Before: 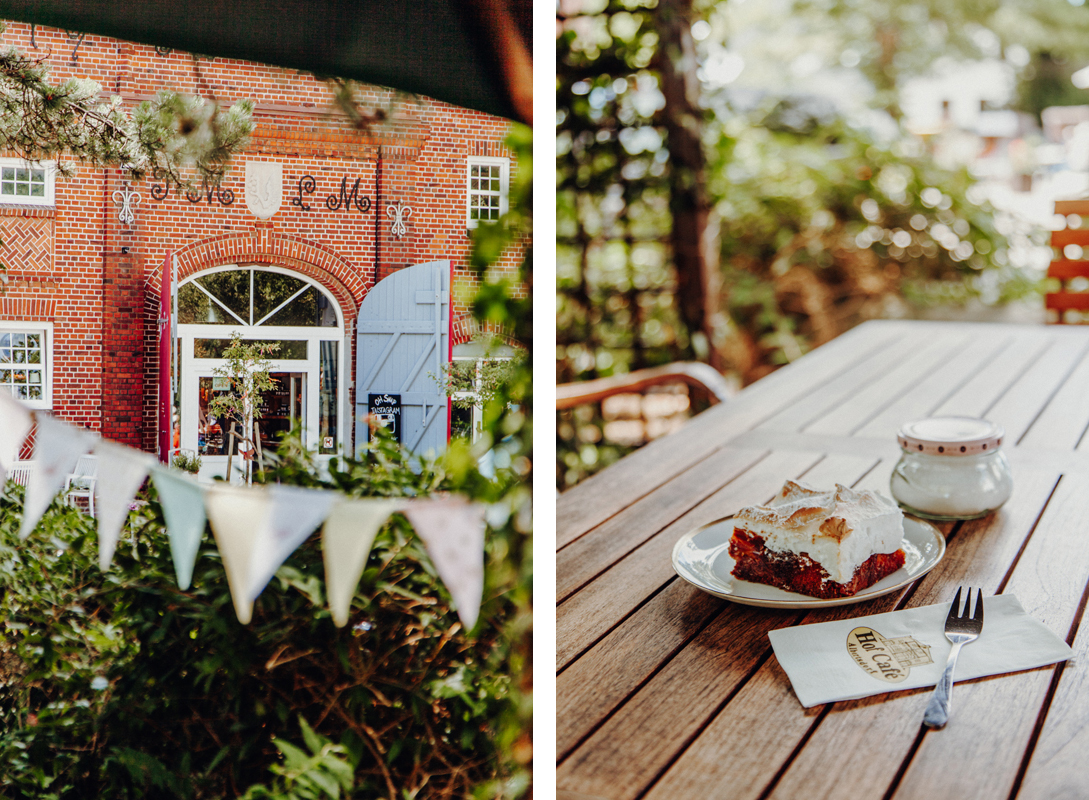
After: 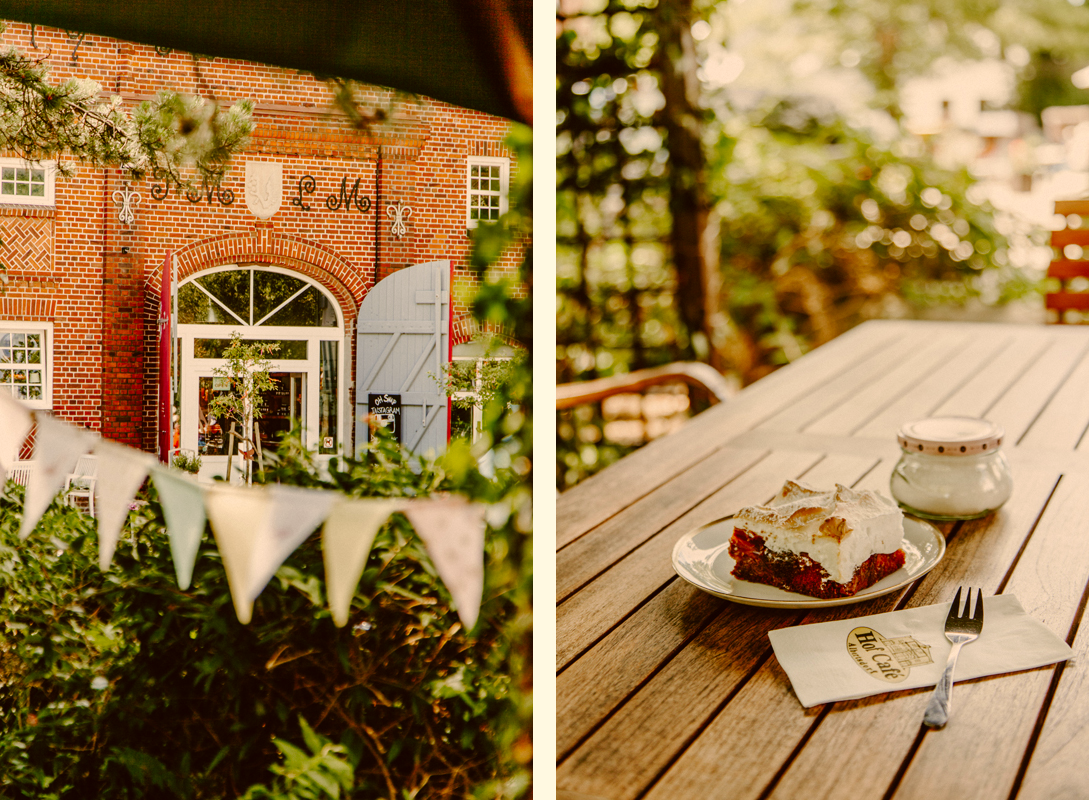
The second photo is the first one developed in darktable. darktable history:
color correction: highlights a* 8.74, highlights b* 15.69, shadows a* -0.628, shadows b* 26.43
